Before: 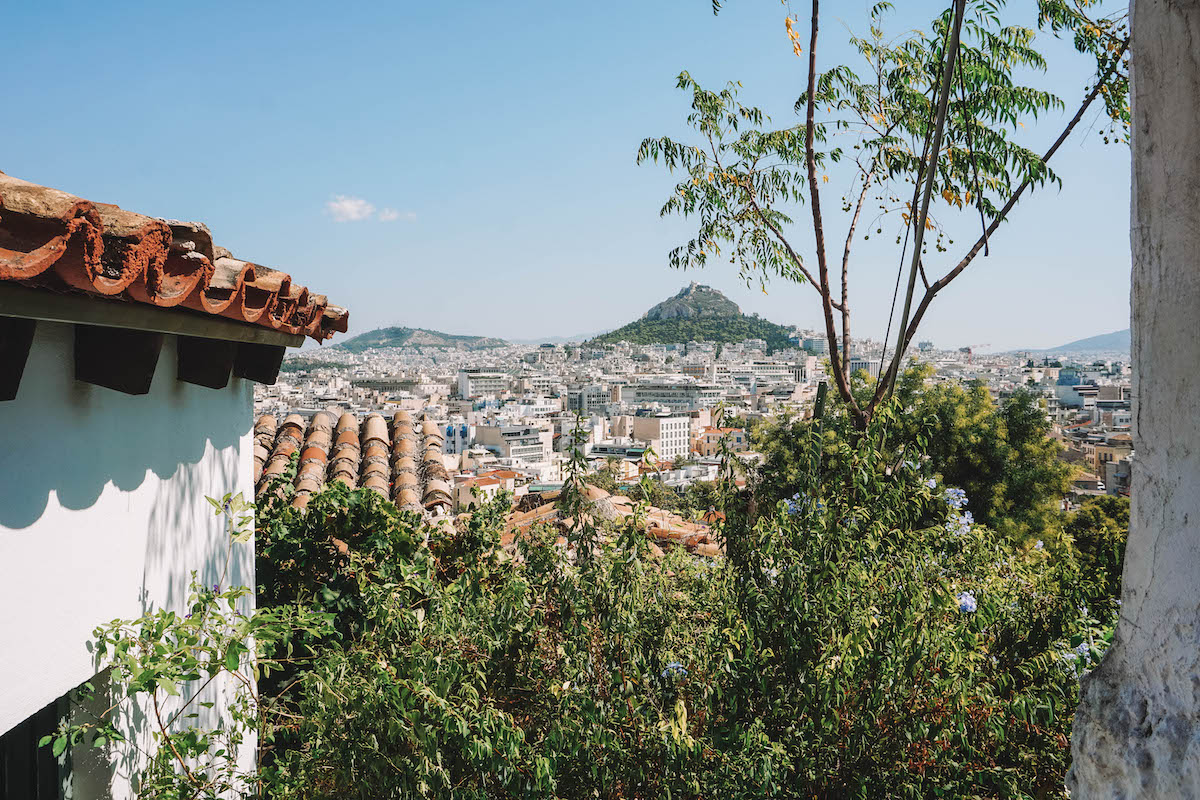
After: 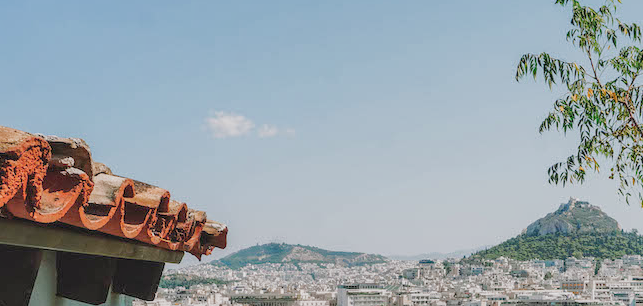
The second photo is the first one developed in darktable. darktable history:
shadows and highlights: highlights -59.8, highlights color adjustment 0.024%
filmic rgb: black relative exposure -11.33 EV, white relative exposure 3.24 EV, hardness 6.73, preserve chrominance RGB euclidean norm, color science v5 (2021), contrast in shadows safe, contrast in highlights safe
crop: left 10.154%, top 10.544%, right 36.216%, bottom 51.154%
contrast brightness saturation: contrast 0.203, brightness 0.165, saturation 0.224
local contrast: on, module defaults
